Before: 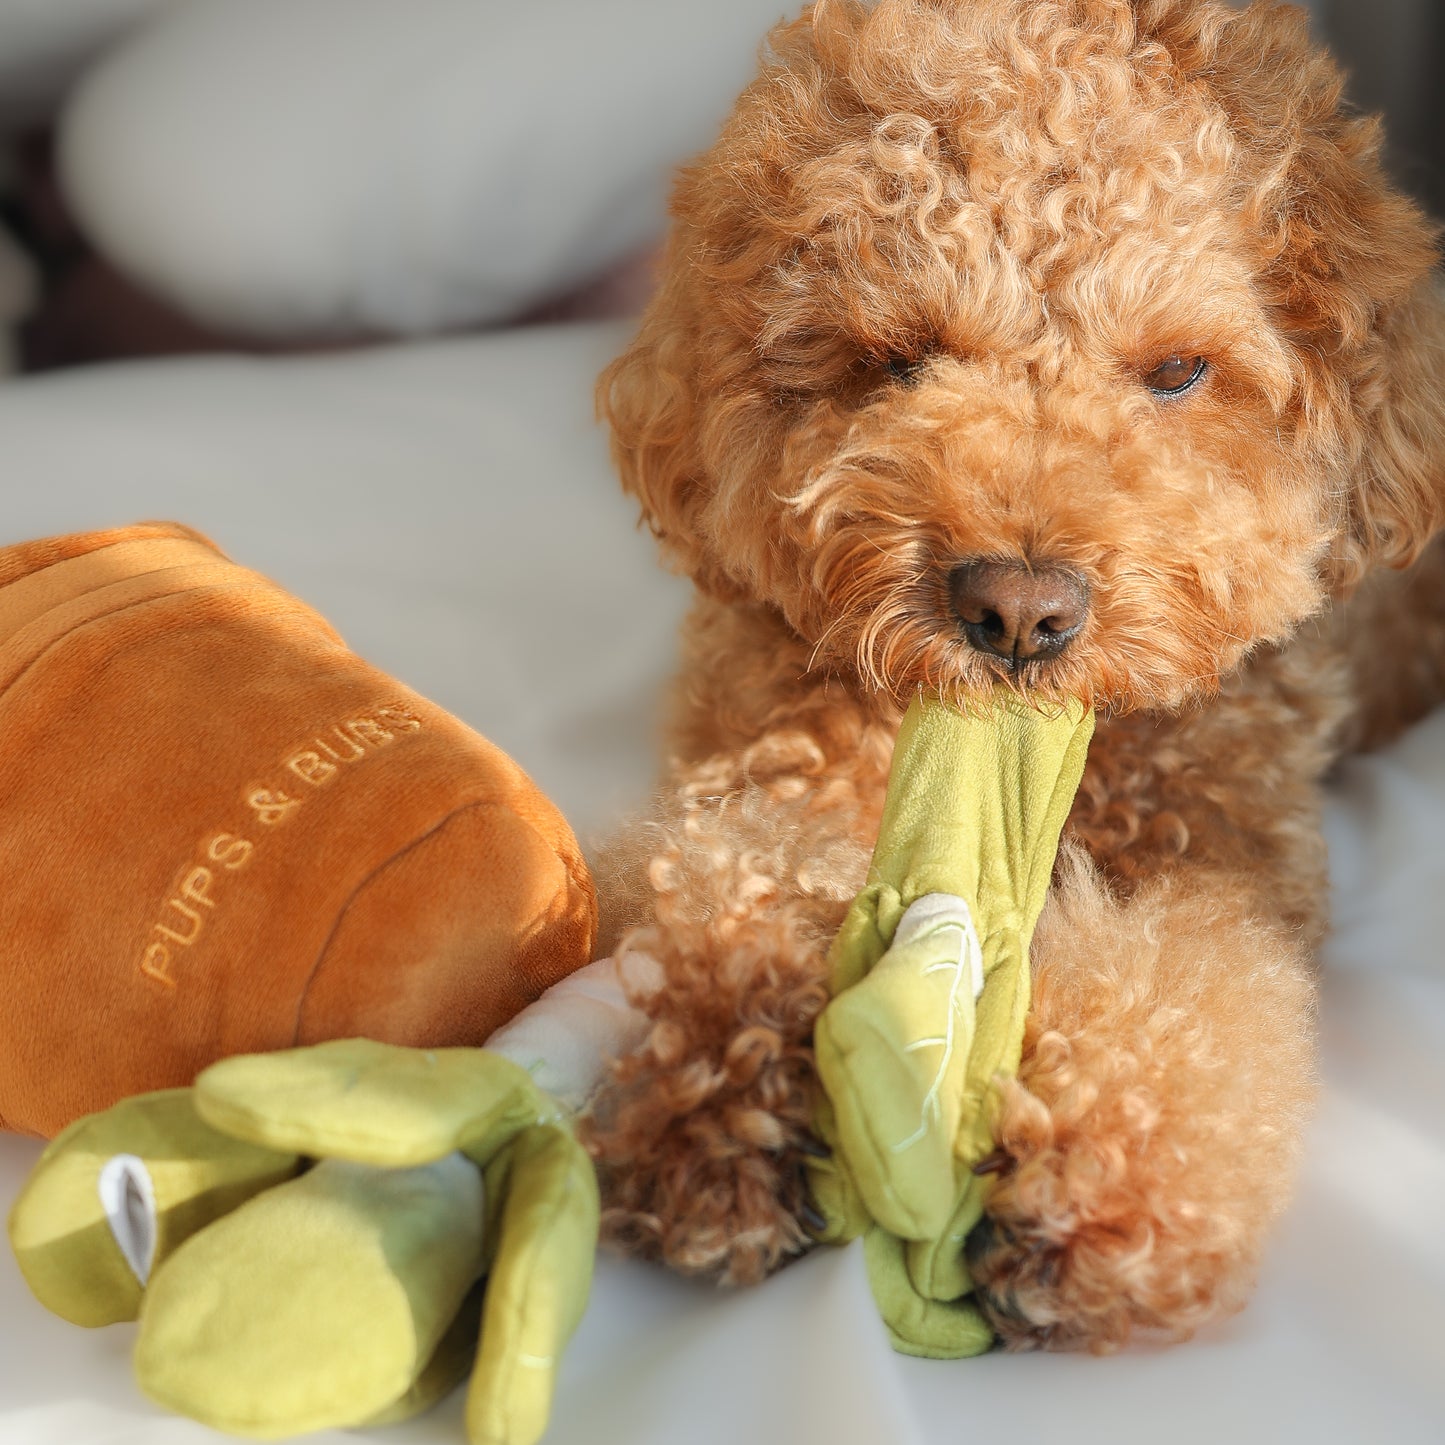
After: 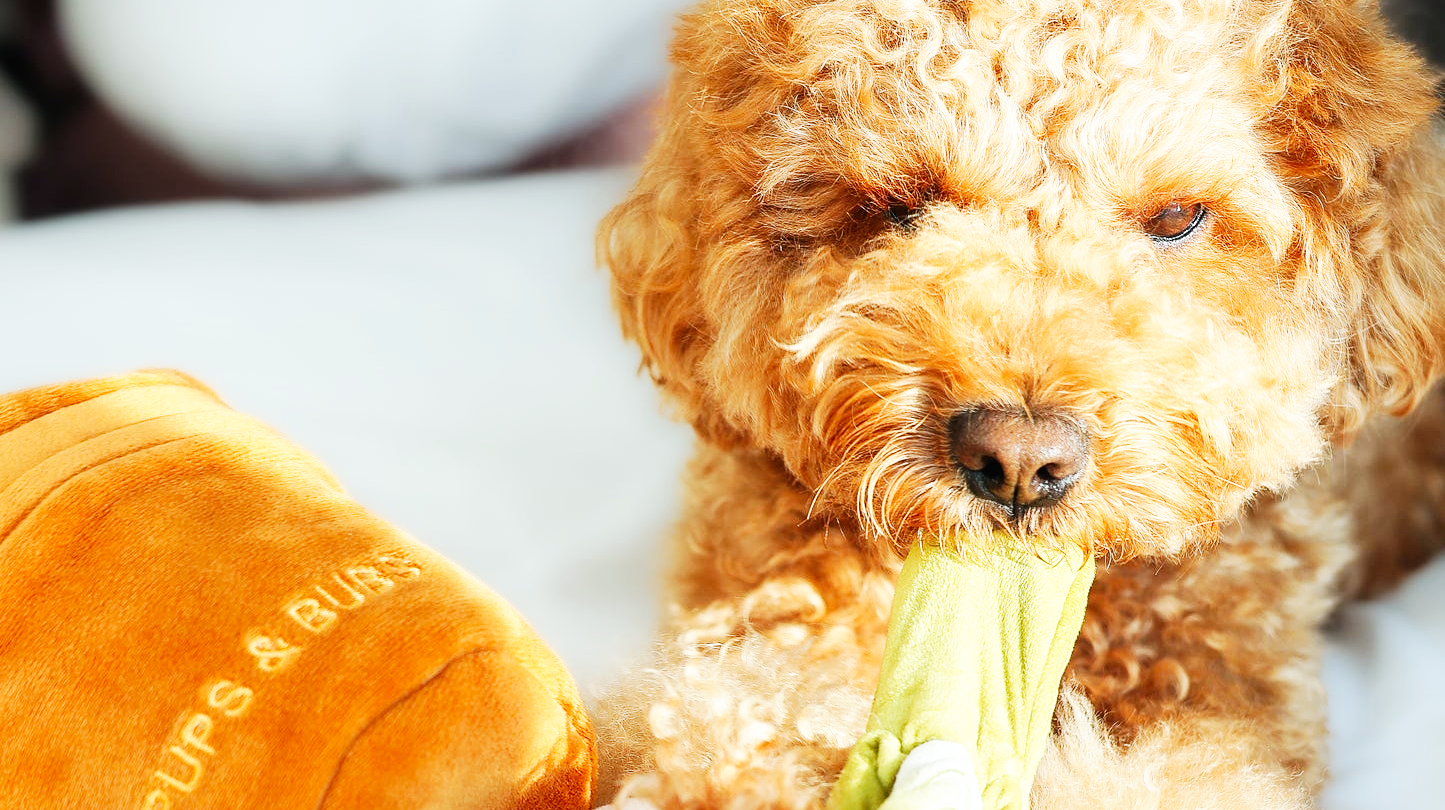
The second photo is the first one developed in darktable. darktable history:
crop and rotate: top 10.605%, bottom 33.274%
white balance: red 0.925, blue 1.046
base curve: curves: ch0 [(0, 0) (0.007, 0.004) (0.027, 0.03) (0.046, 0.07) (0.207, 0.54) (0.442, 0.872) (0.673, 0.972) (1, 1)], preserve colors none
tone equalizer: on, module defaults
